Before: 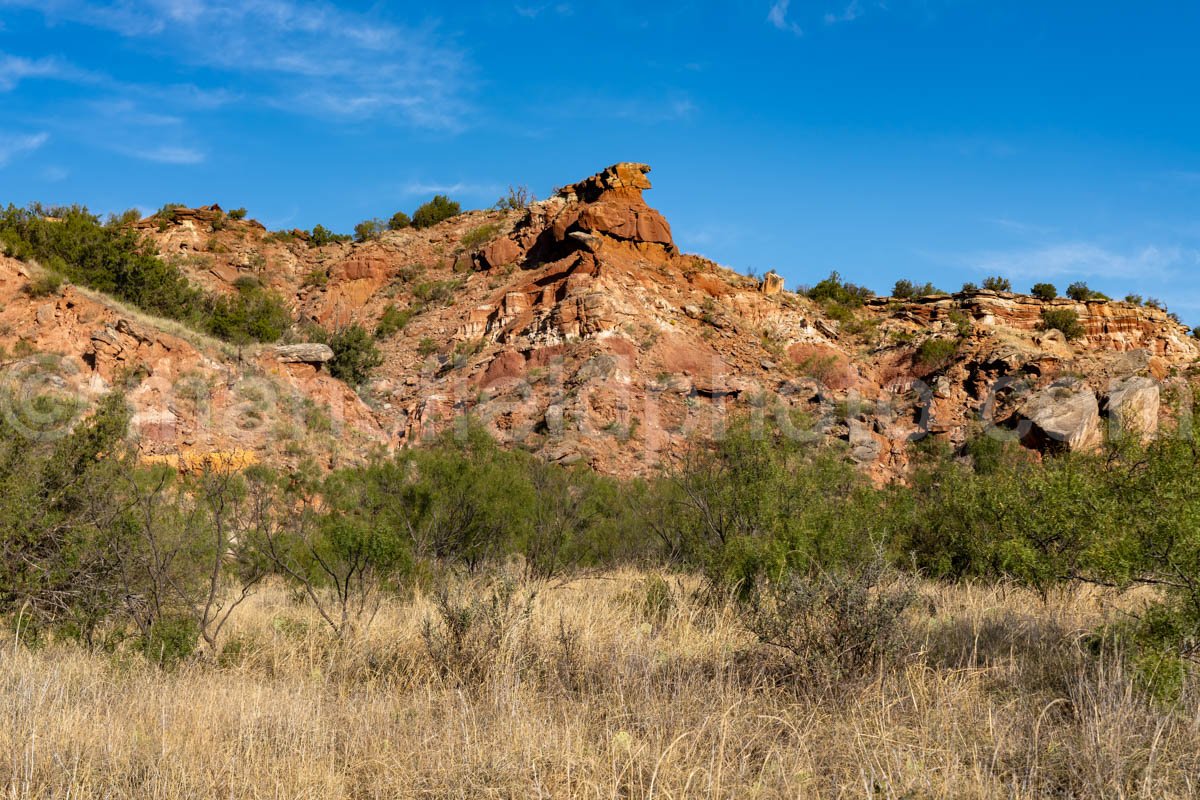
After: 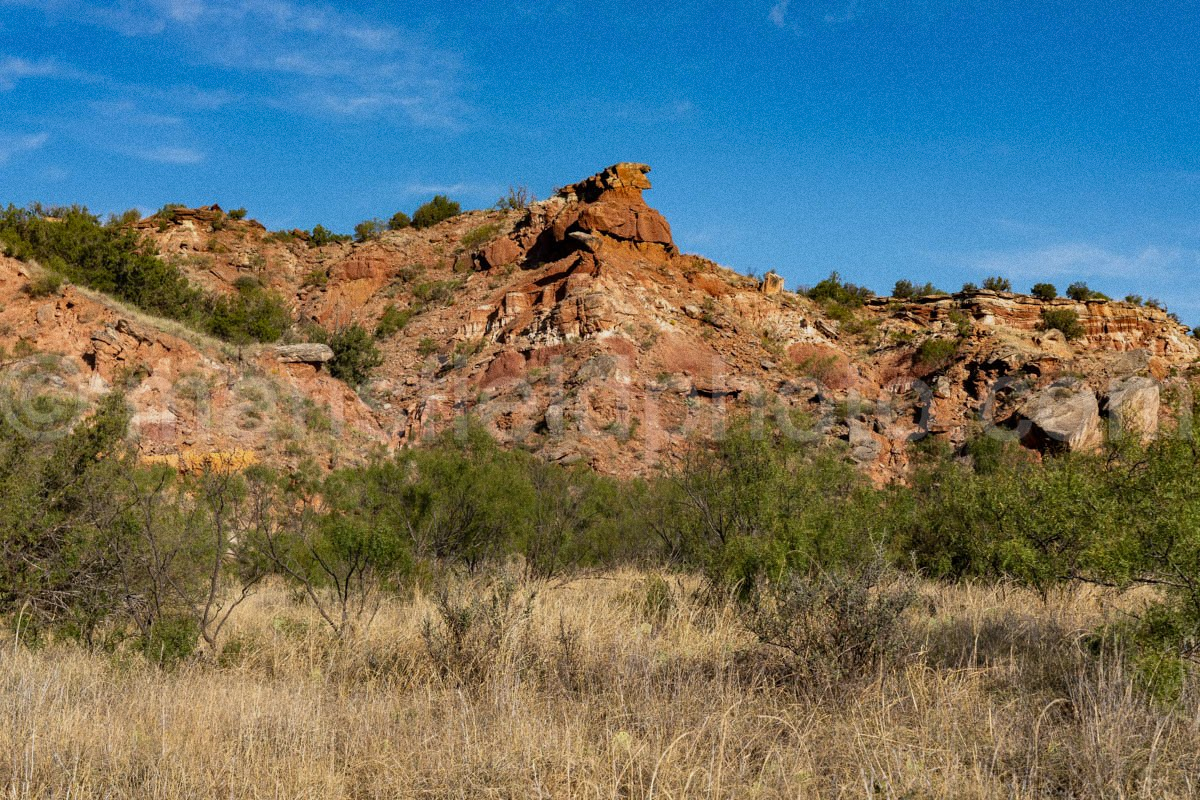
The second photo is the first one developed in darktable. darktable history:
grain: coarseness 0.09 ISO
exposure: exposure -0.242 EV, compensate highlight preservation false
shadows and highlights: shadows 35, highlights -35, soften with gaussian
